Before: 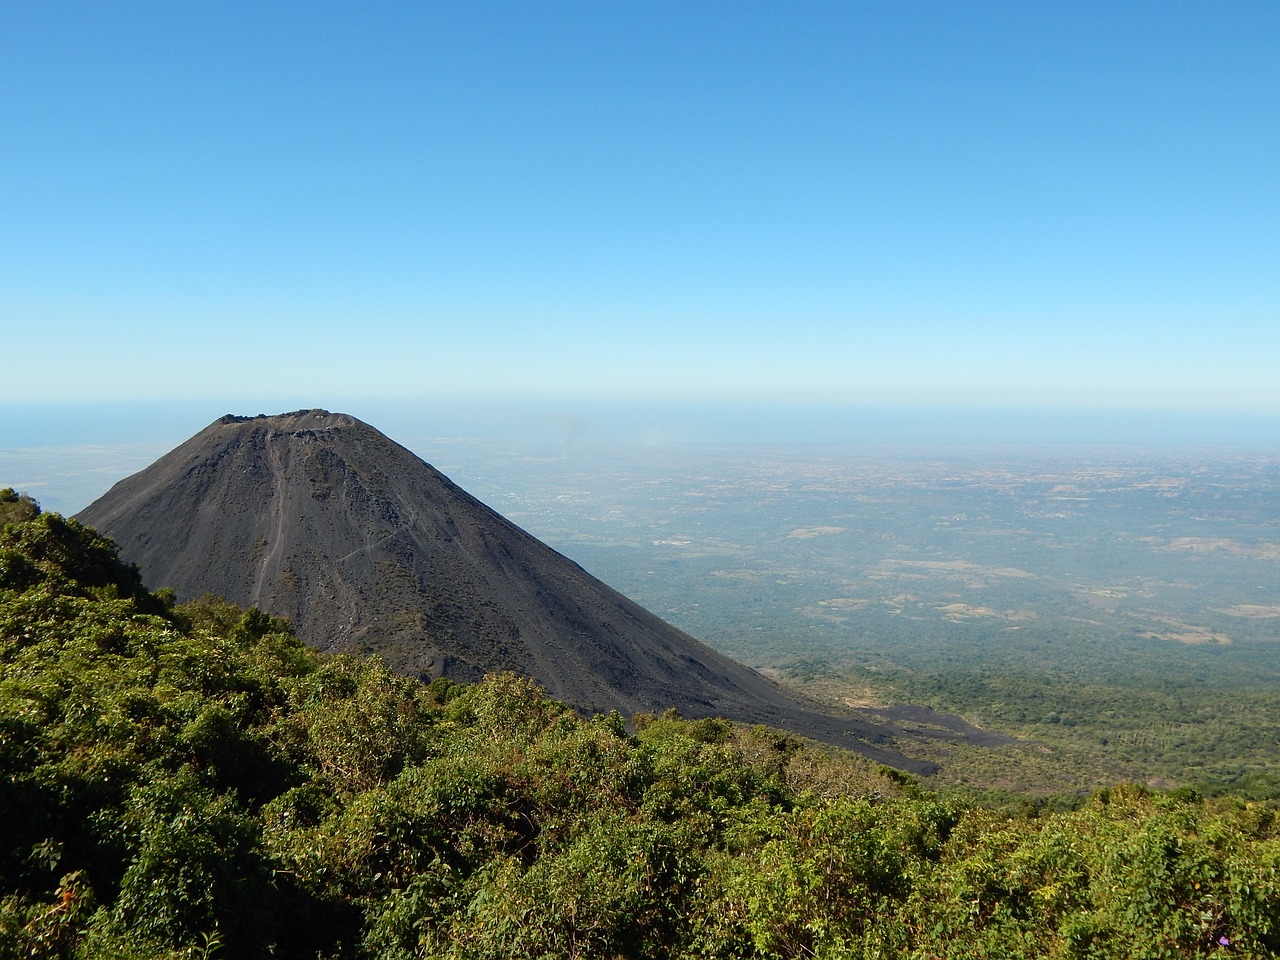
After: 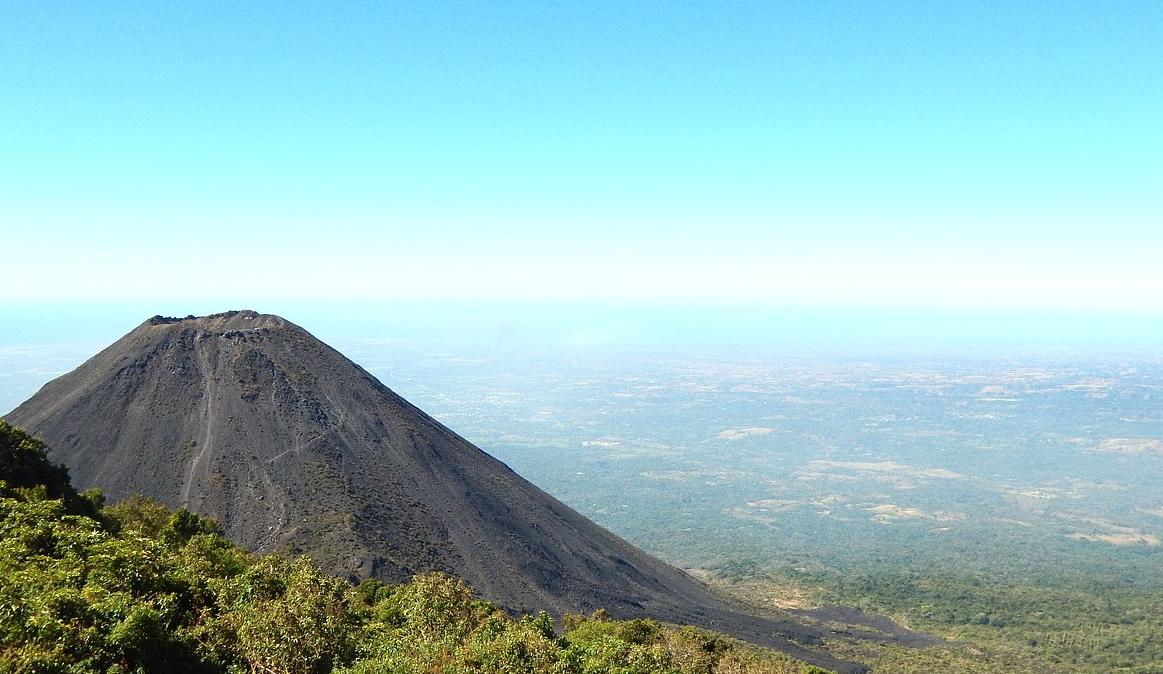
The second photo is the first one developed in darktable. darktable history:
crop: left 5.596%, top 10.314%, right 3.534%, bottom 19.395%
grain: coarseness 0.09 ISO
exposure: exposure 0.648 EV, compensate highlight preservation false
